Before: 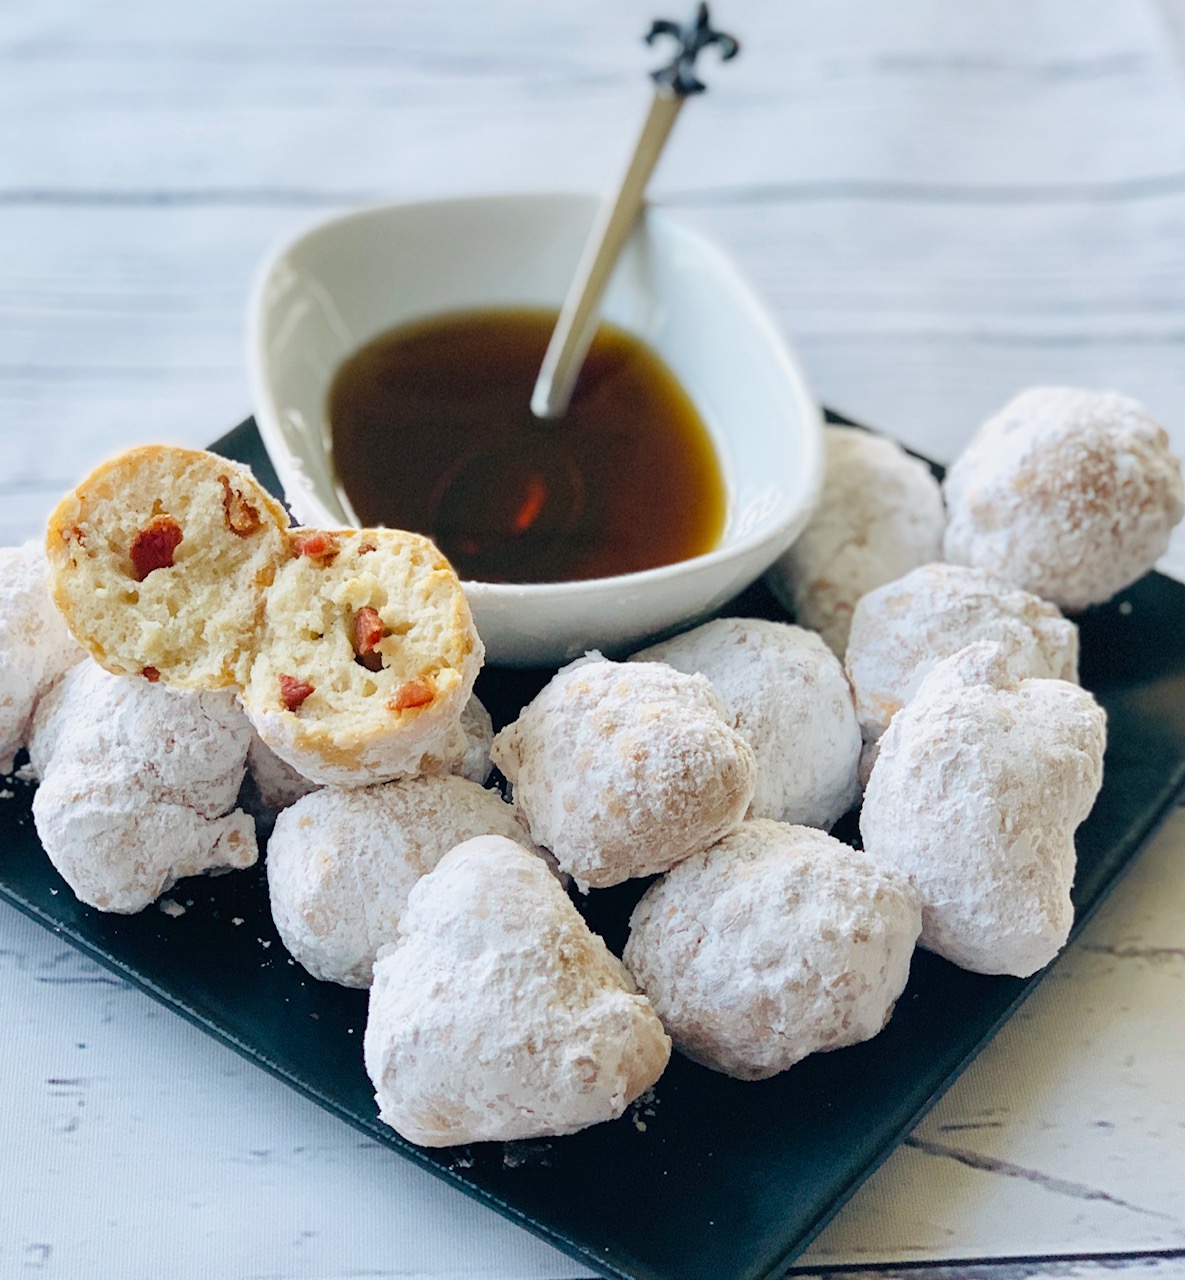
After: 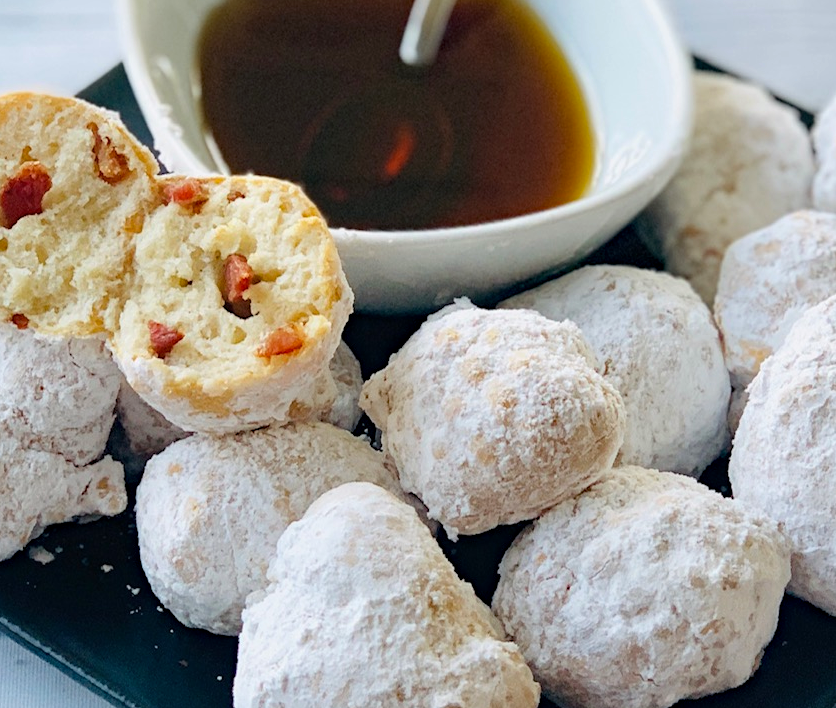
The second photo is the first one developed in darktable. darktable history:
crop: left 11.123%, top 27.61%, right 18.3%, bottom 17.034%
haze removal: compatibility mode true, adaptive false
